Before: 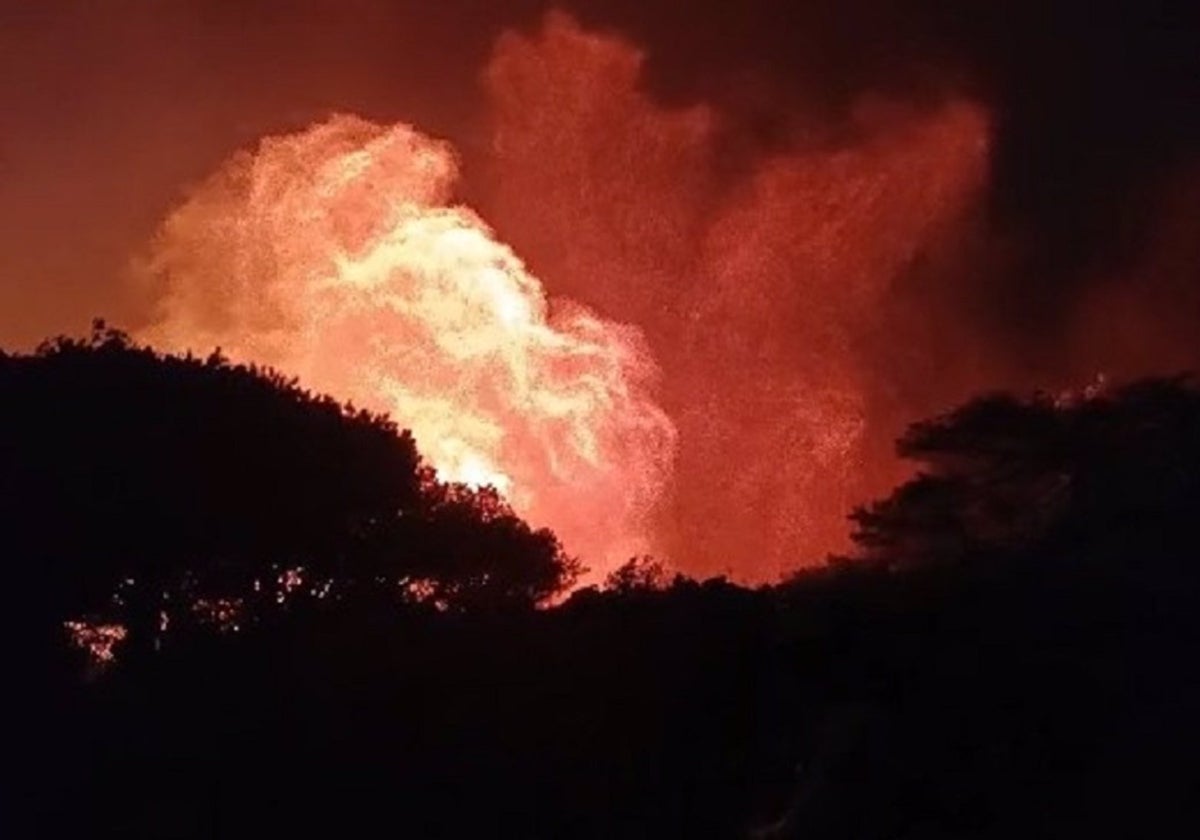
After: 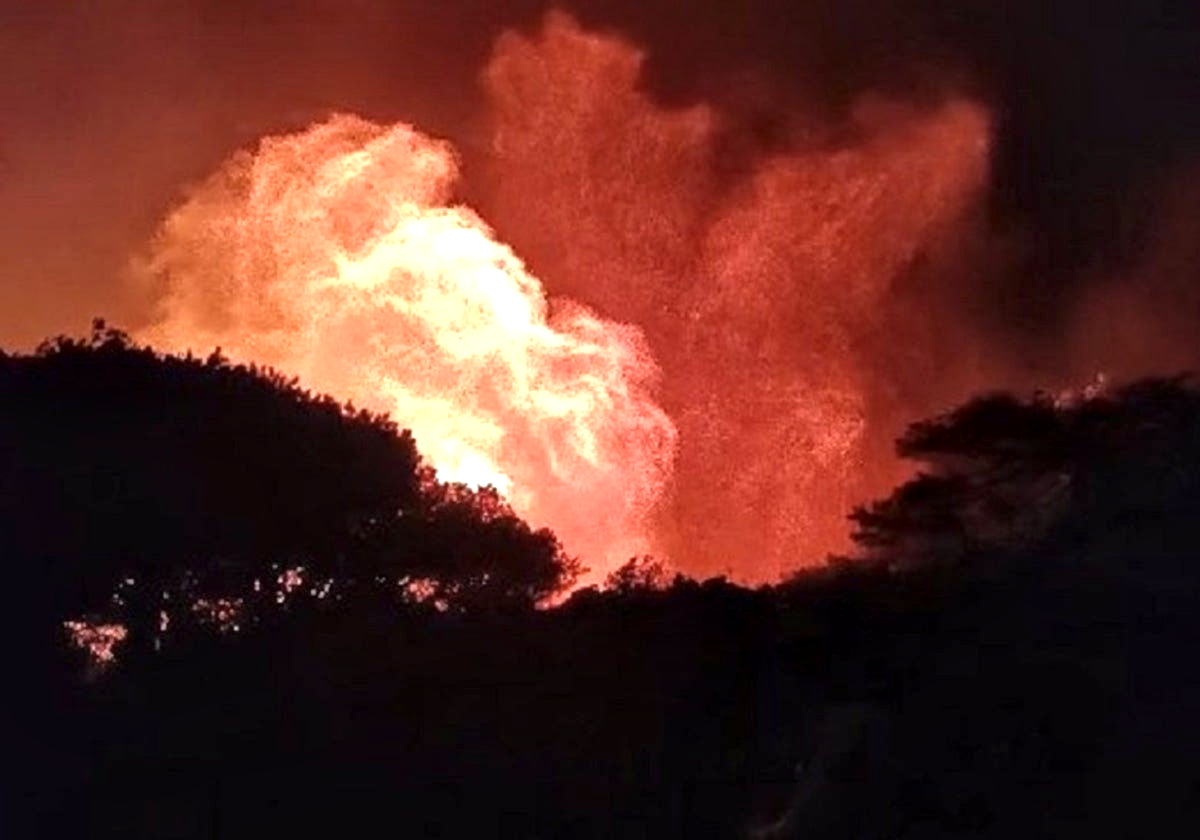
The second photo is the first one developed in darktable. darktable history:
exposure: black level correction 0, exposure 0.5 EV, compensate highlight preservation false
local contrast: mode bilateral grid, contrast 25, coarseness 60, detail 151%, midtone range 0.2
